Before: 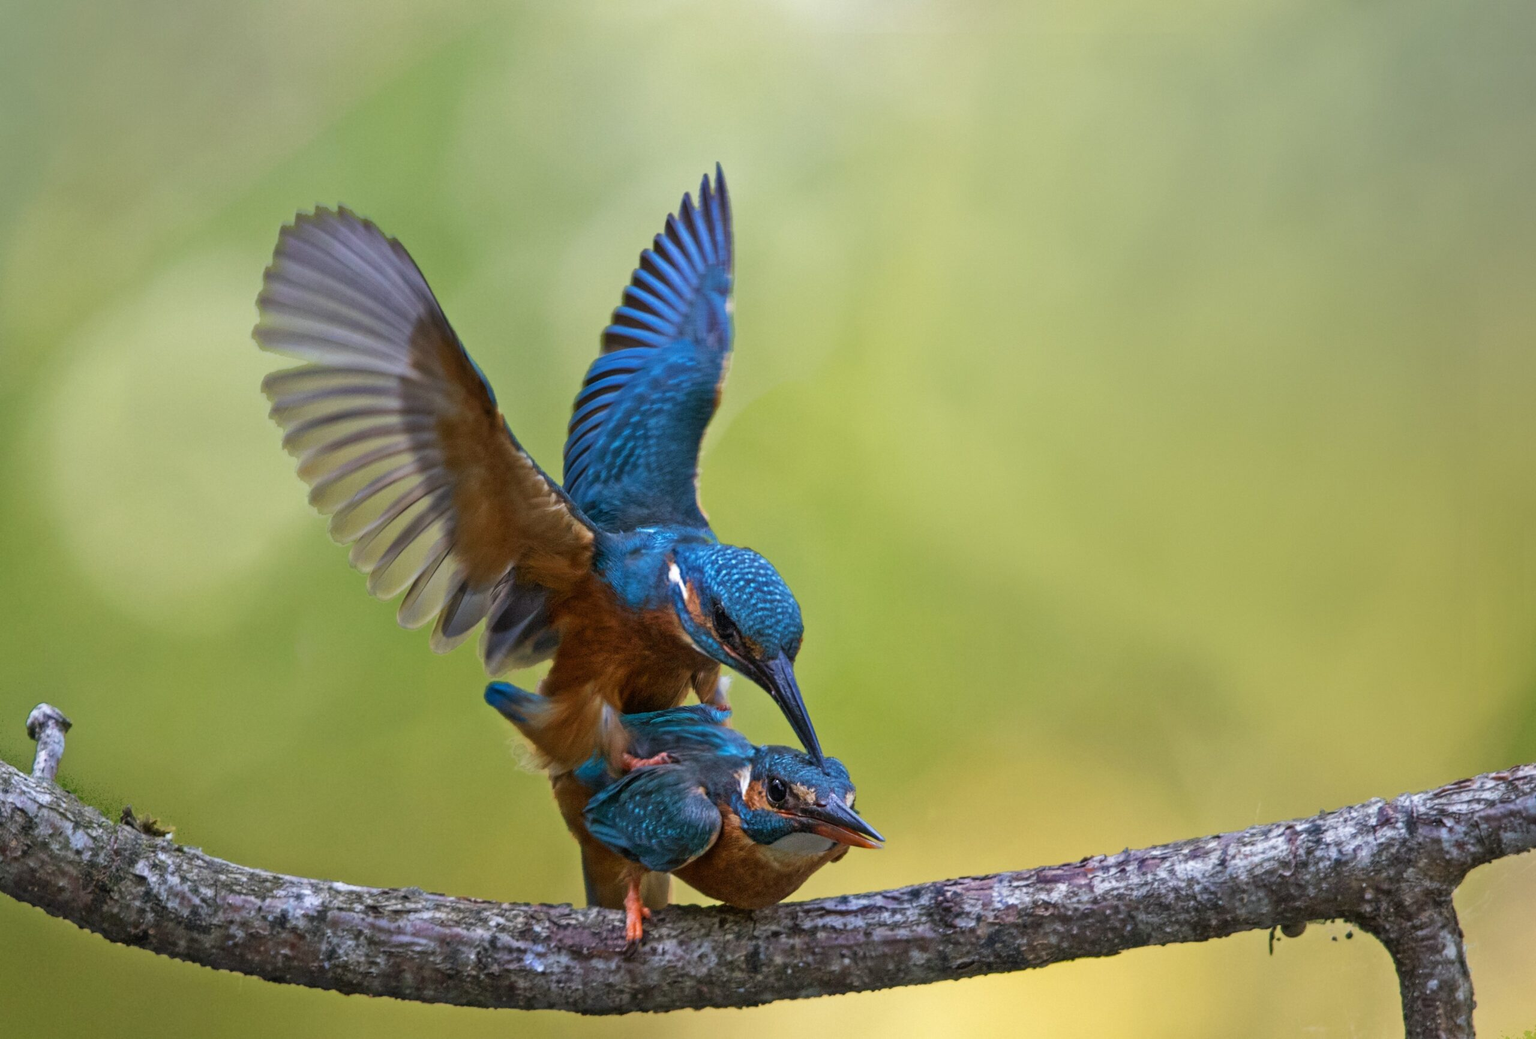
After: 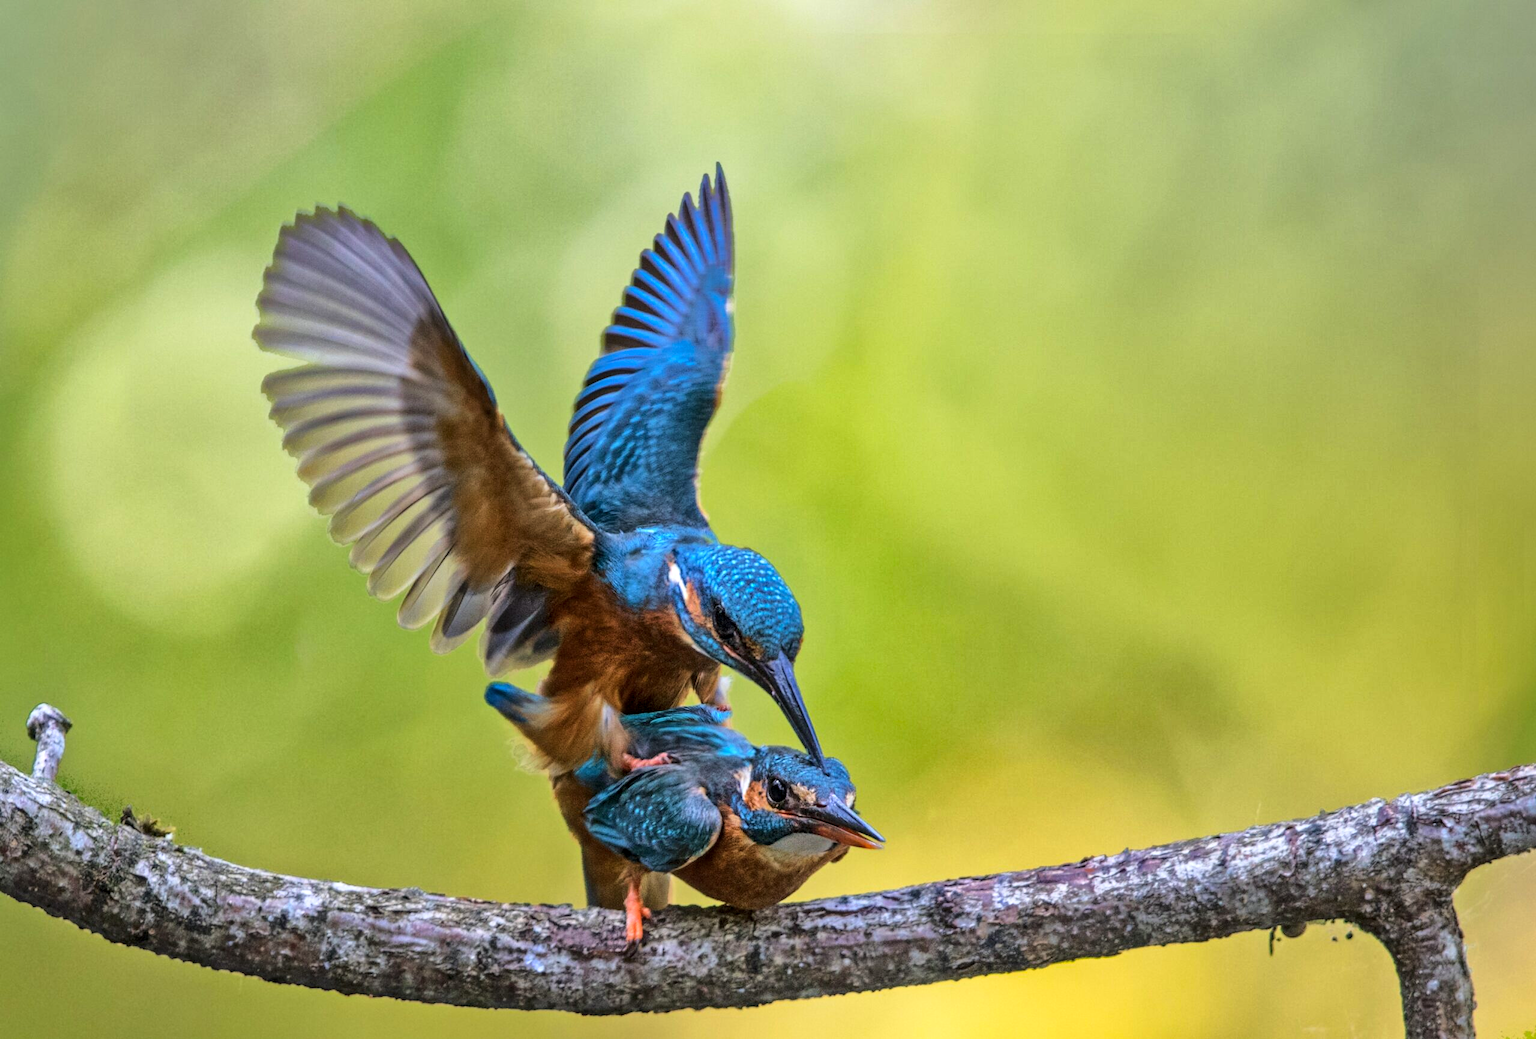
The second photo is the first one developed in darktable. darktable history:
base curve: curves: ch0 [(0, 0) (0.028, 0.03) (0.121, 0.232) (0.46, 0.748) (0.859, 0.968) (1, 1)]
shadows and highlights: shadows 40, highlights -60
local contrast: on, module defaults
